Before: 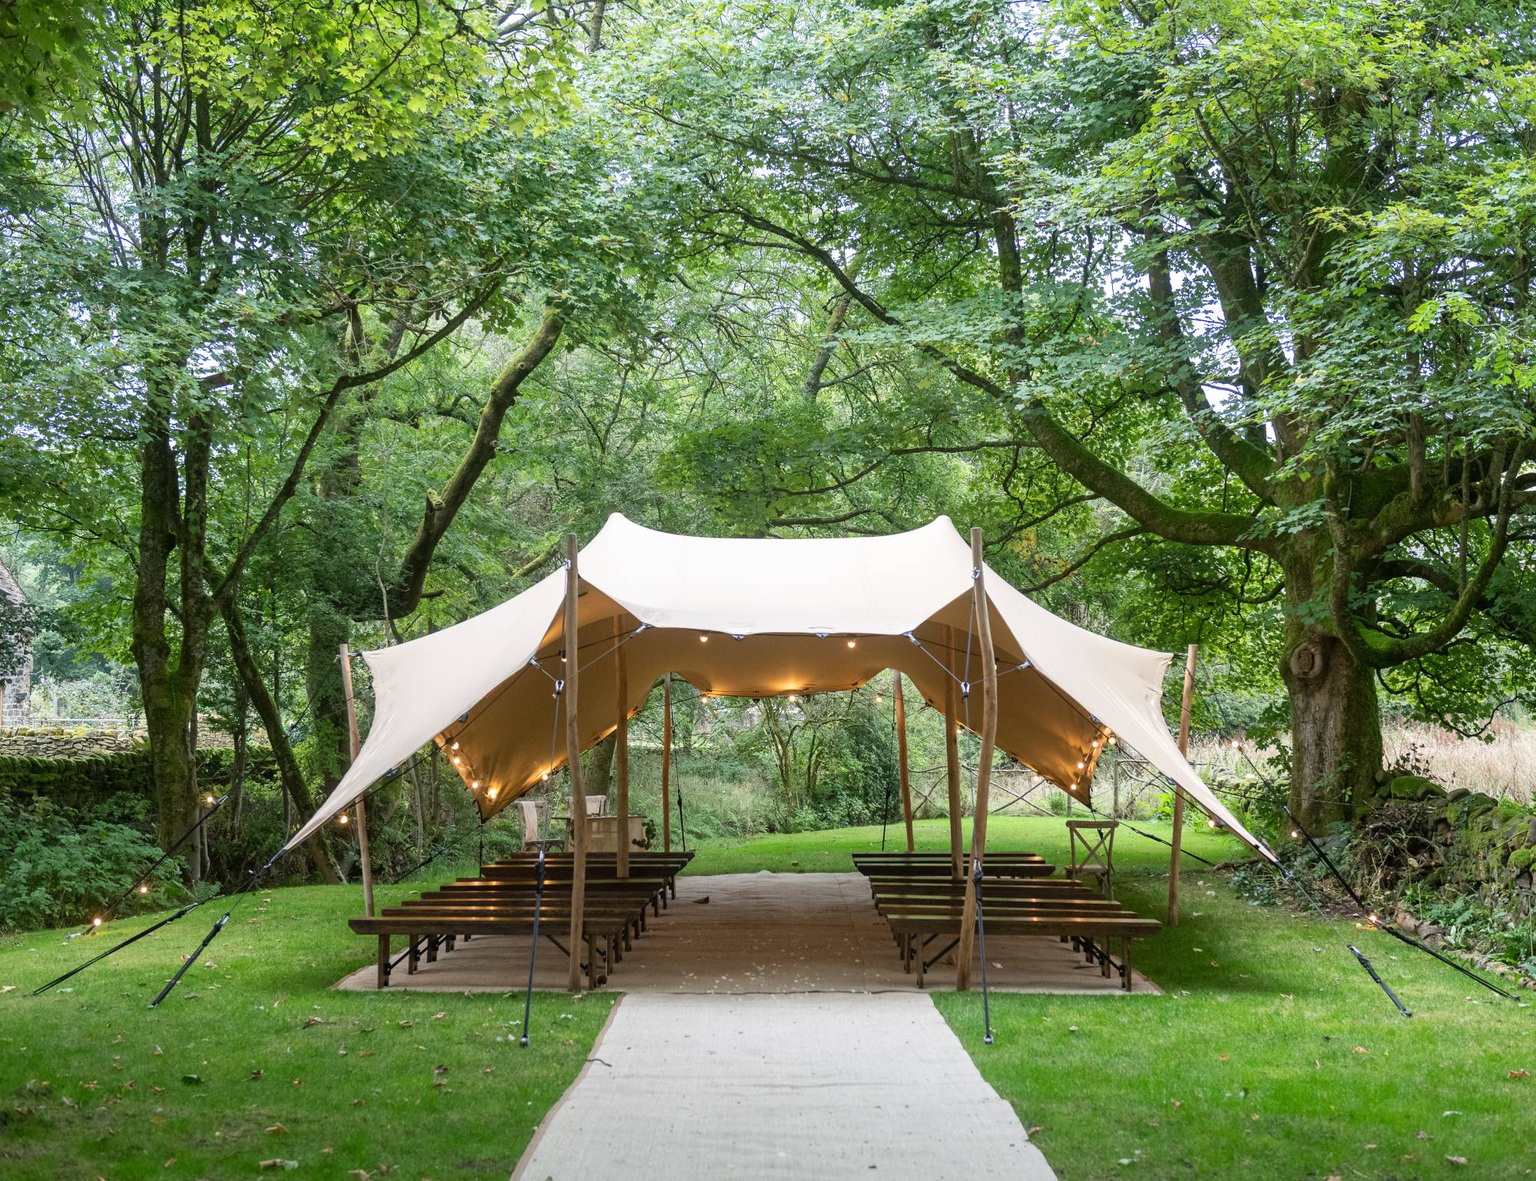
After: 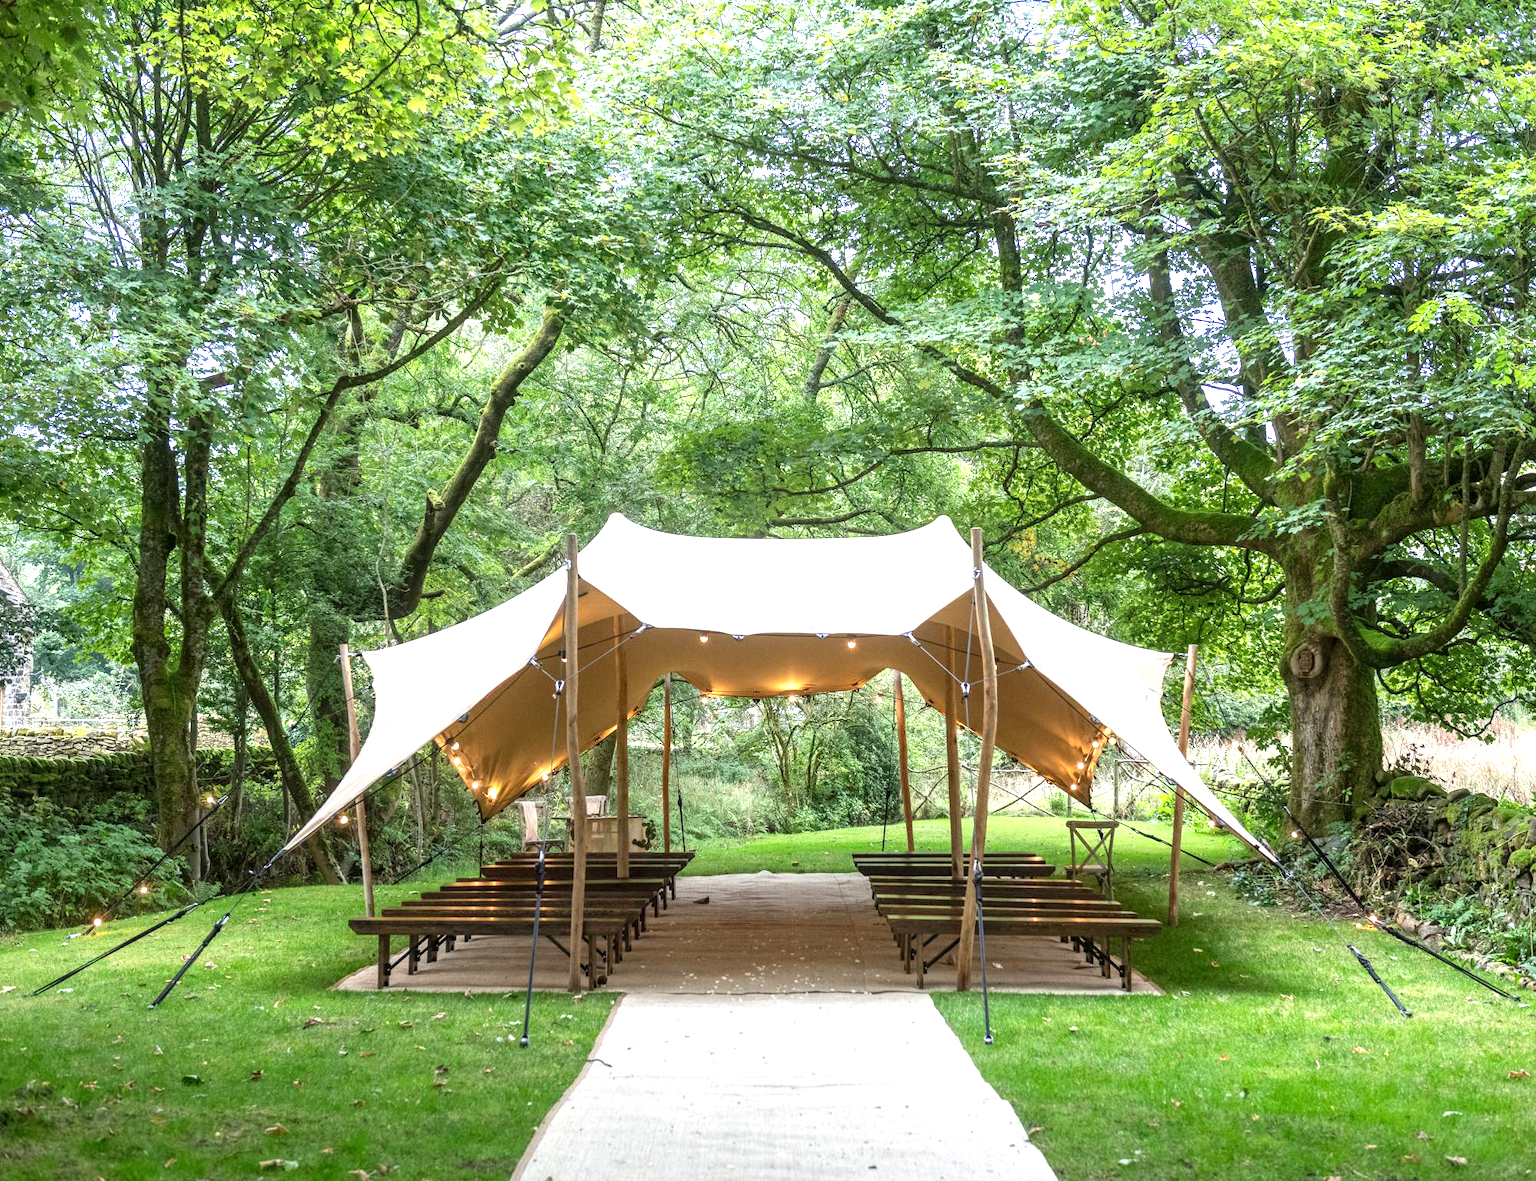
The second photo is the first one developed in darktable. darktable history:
exposure: black level correction 0, exposure 0.7 EV, compensate exposure bias true, compensate highlight preservation false
rotate and perspective: automatic cropping off
local contrast: on, module defaults
